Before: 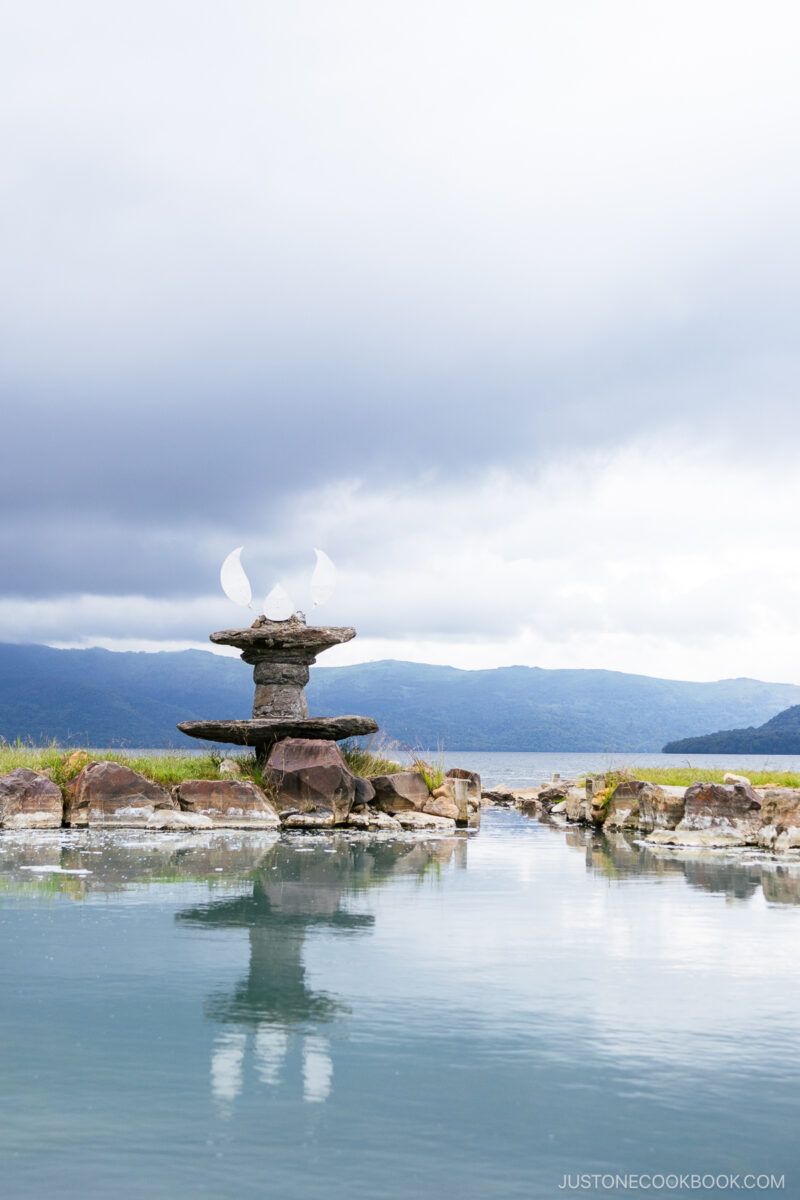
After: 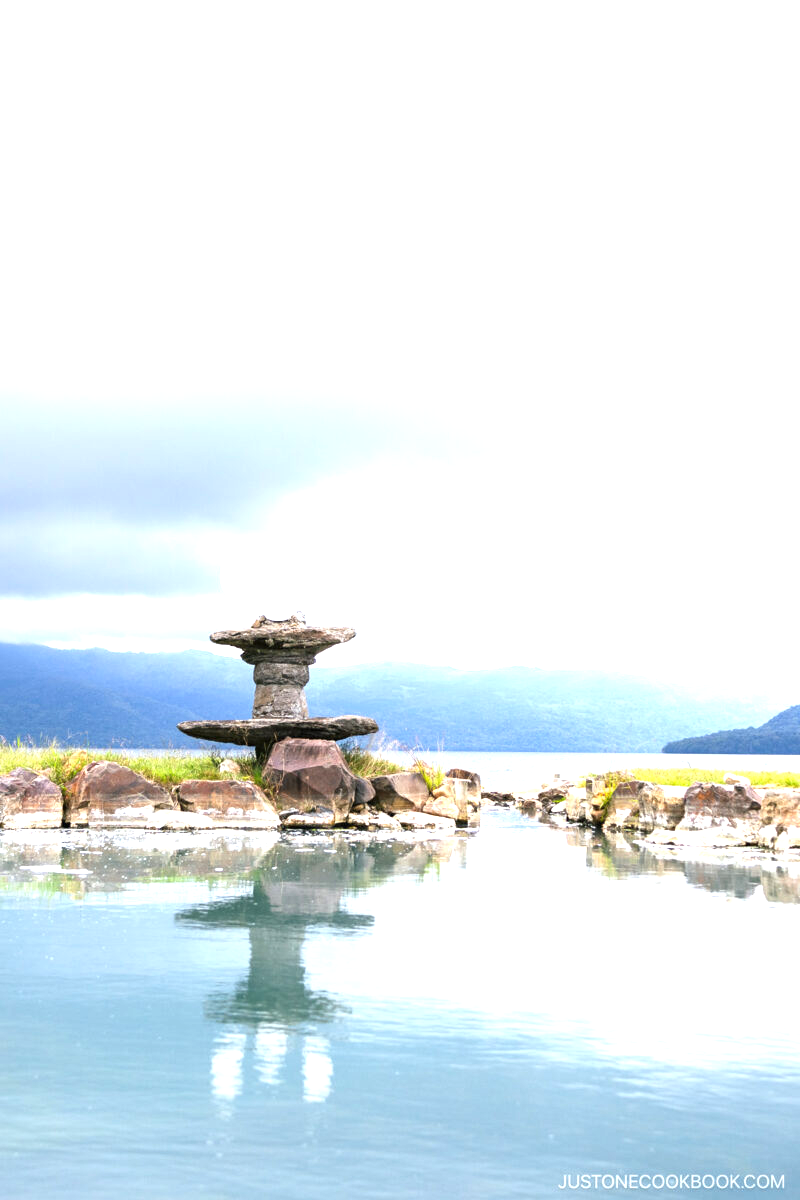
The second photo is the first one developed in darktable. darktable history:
exposure: black level correction 0, exposure 1.125 EV, compensate highlight preservation false
